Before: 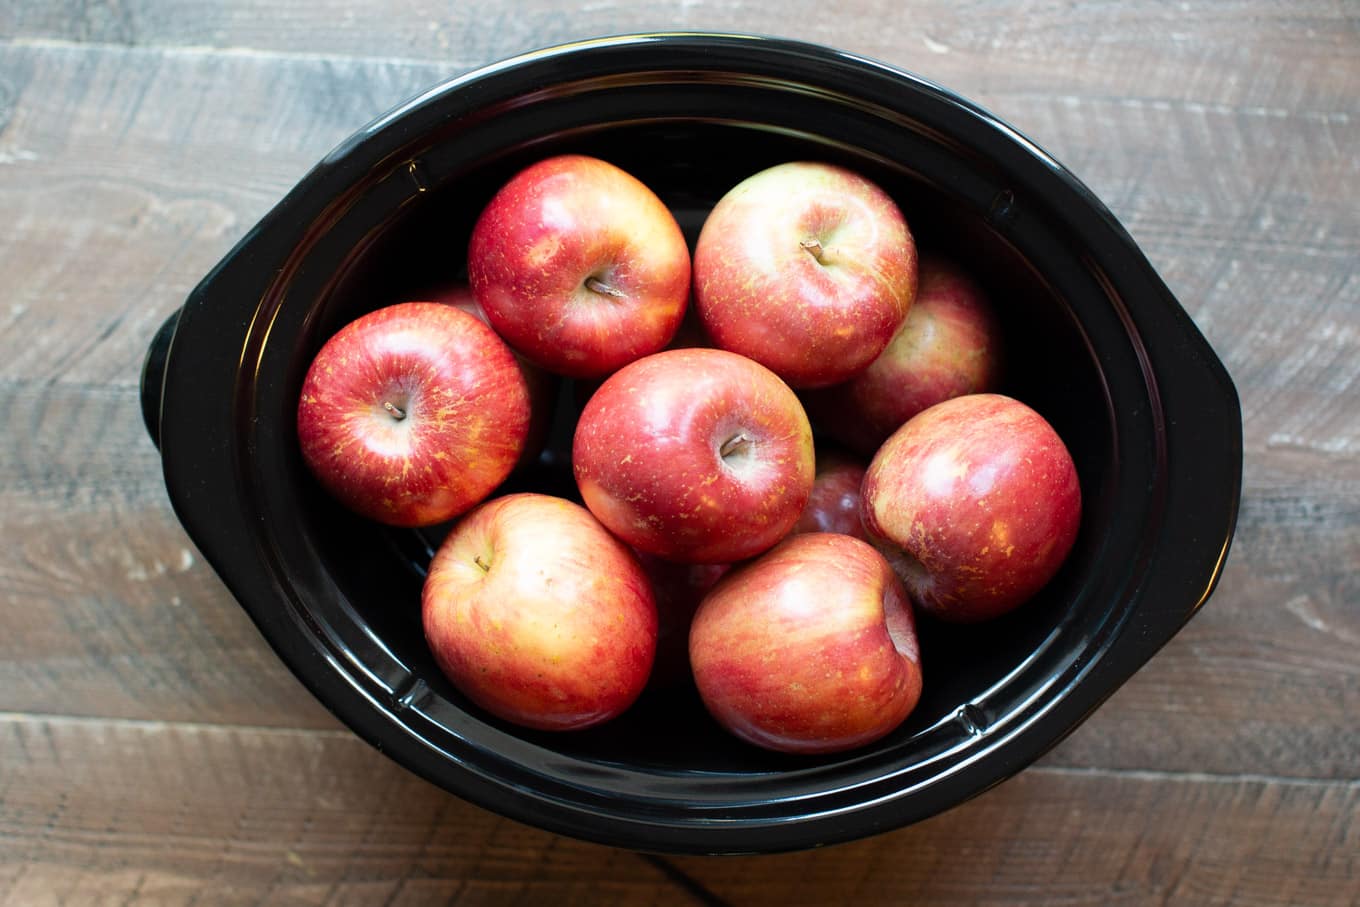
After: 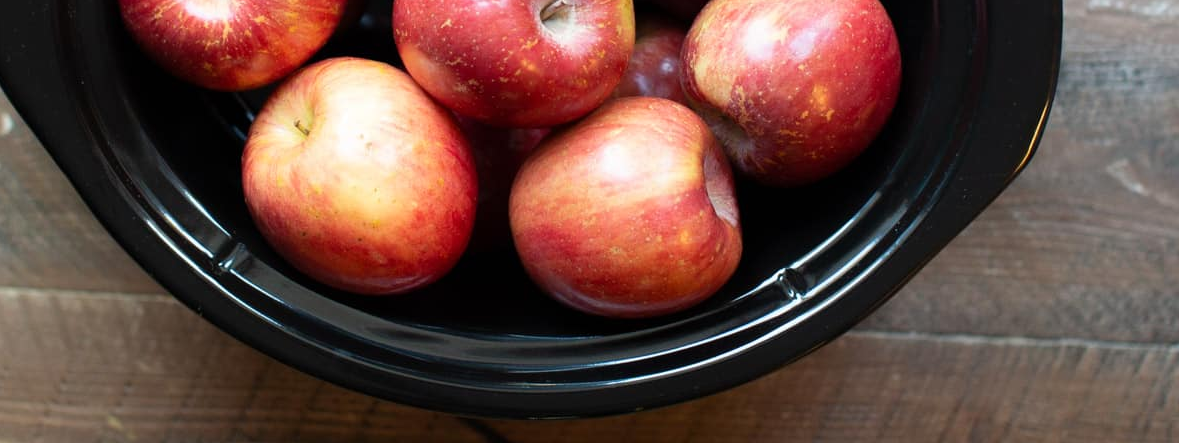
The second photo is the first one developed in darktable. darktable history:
tone equalizer: on, module defaults
crop and rotate: left 13.306%, top 48.129%, bottom 2.928%
